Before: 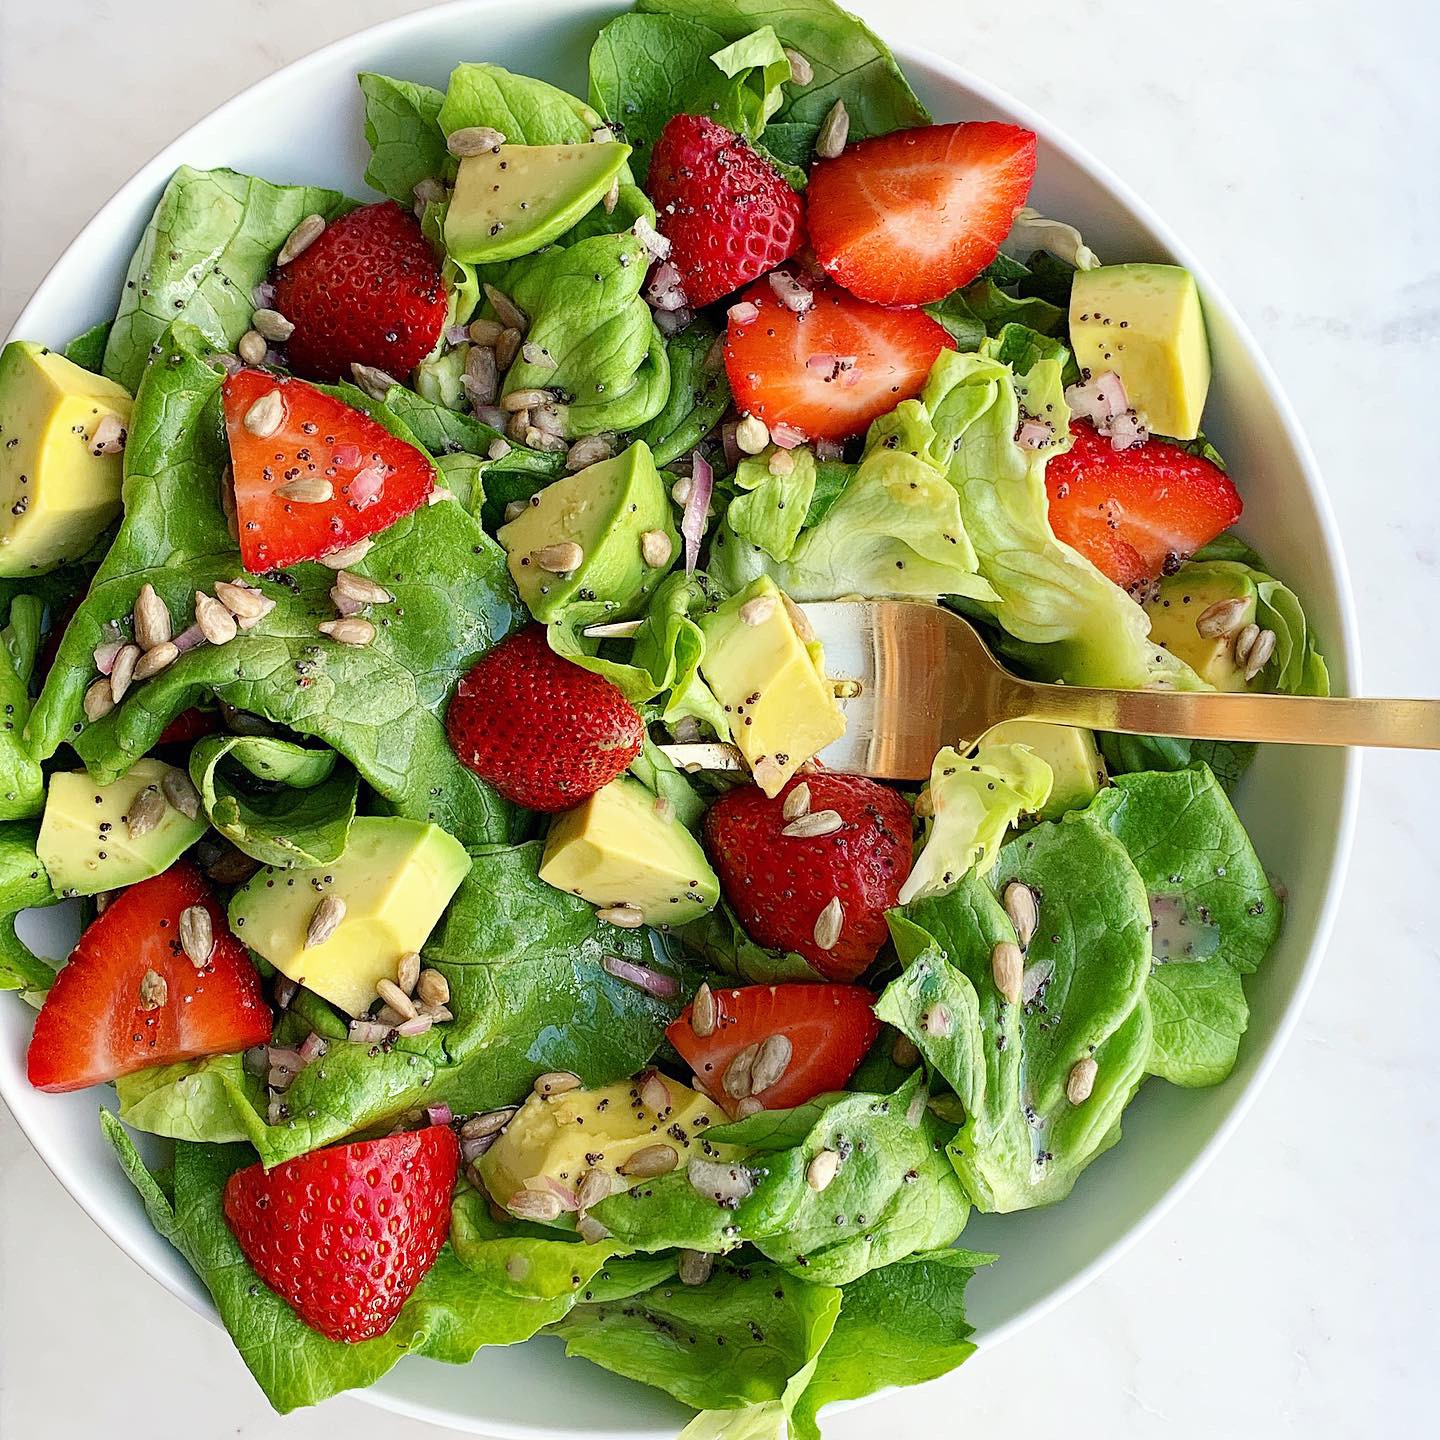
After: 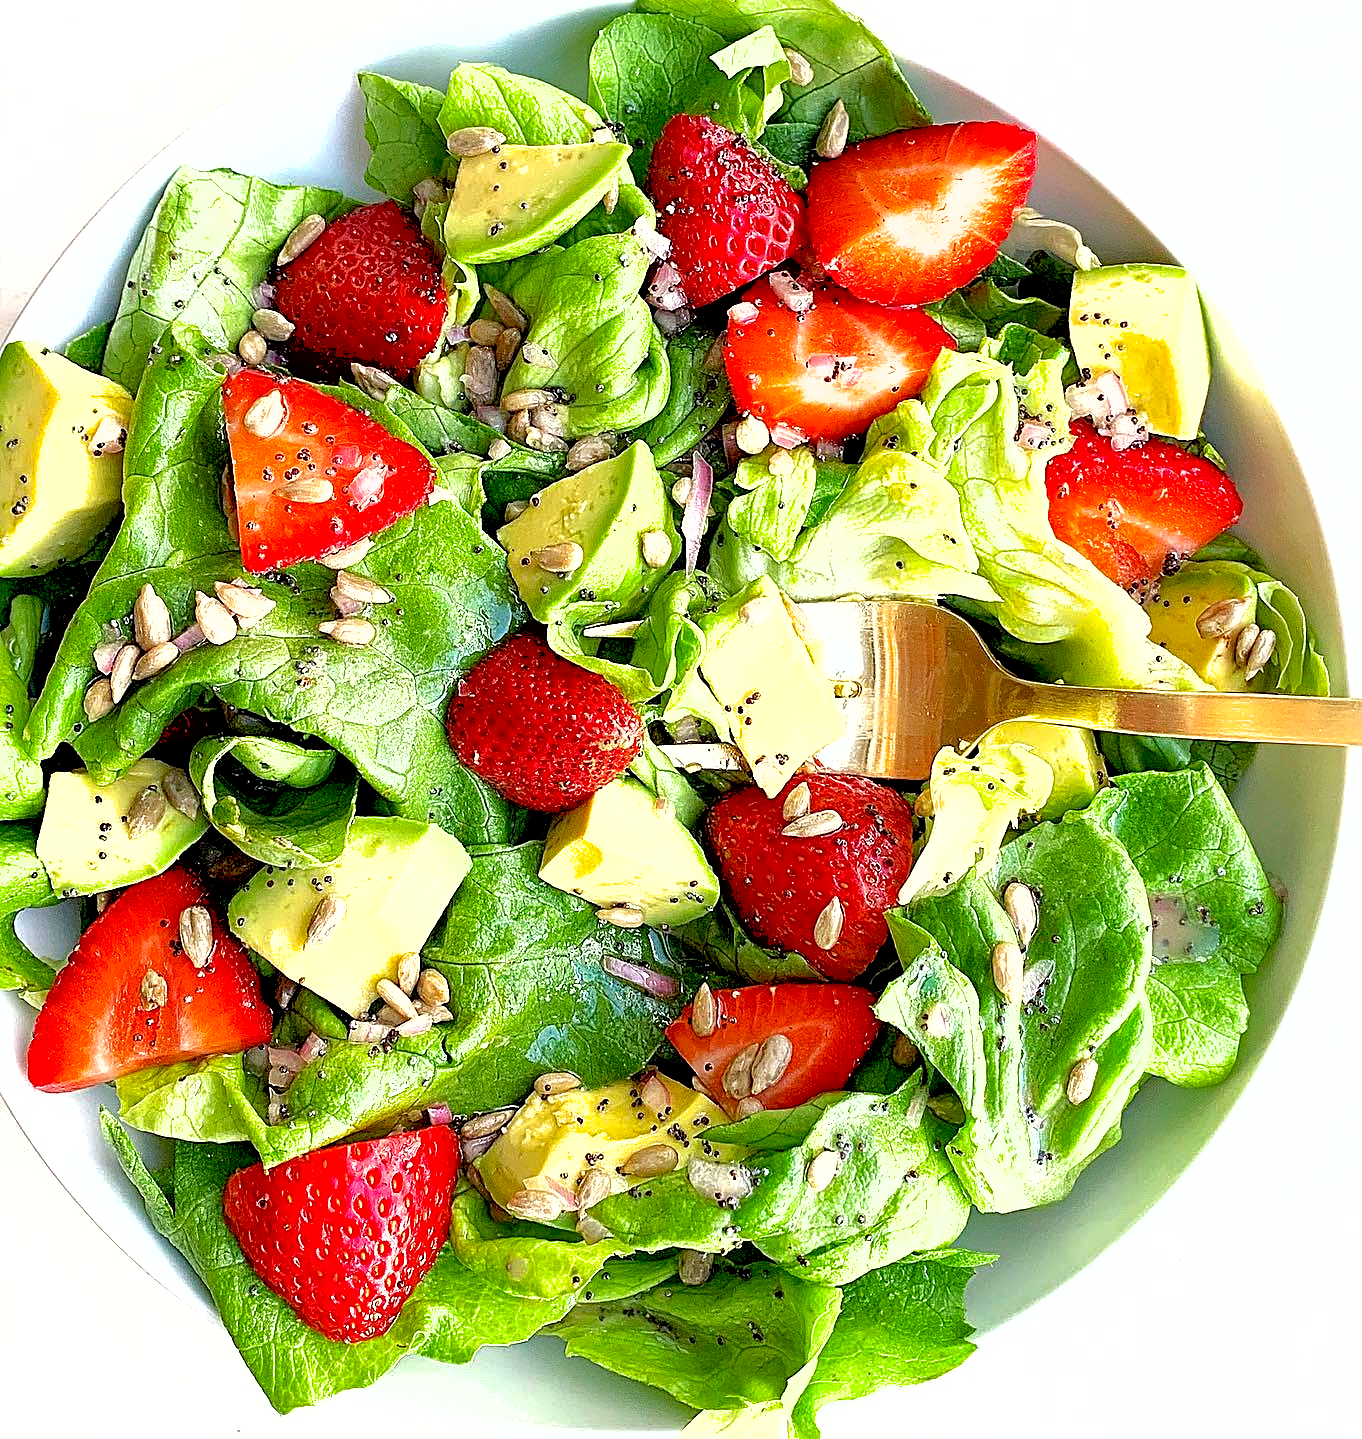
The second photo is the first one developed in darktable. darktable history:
crop and rotate: left 0%, right 5.347%
tone curve: curves: ch0 [(0, 0) (0.161, 0.144) (0.501, 0.497) (1, 1)], color space Lab, independent channels, preserve colors none
shadows and highlights: on, module defaults
exposure: black level correction 0.01, exposure 1 EV, compensate highlight preservation false
sharpen: on, module defaults
